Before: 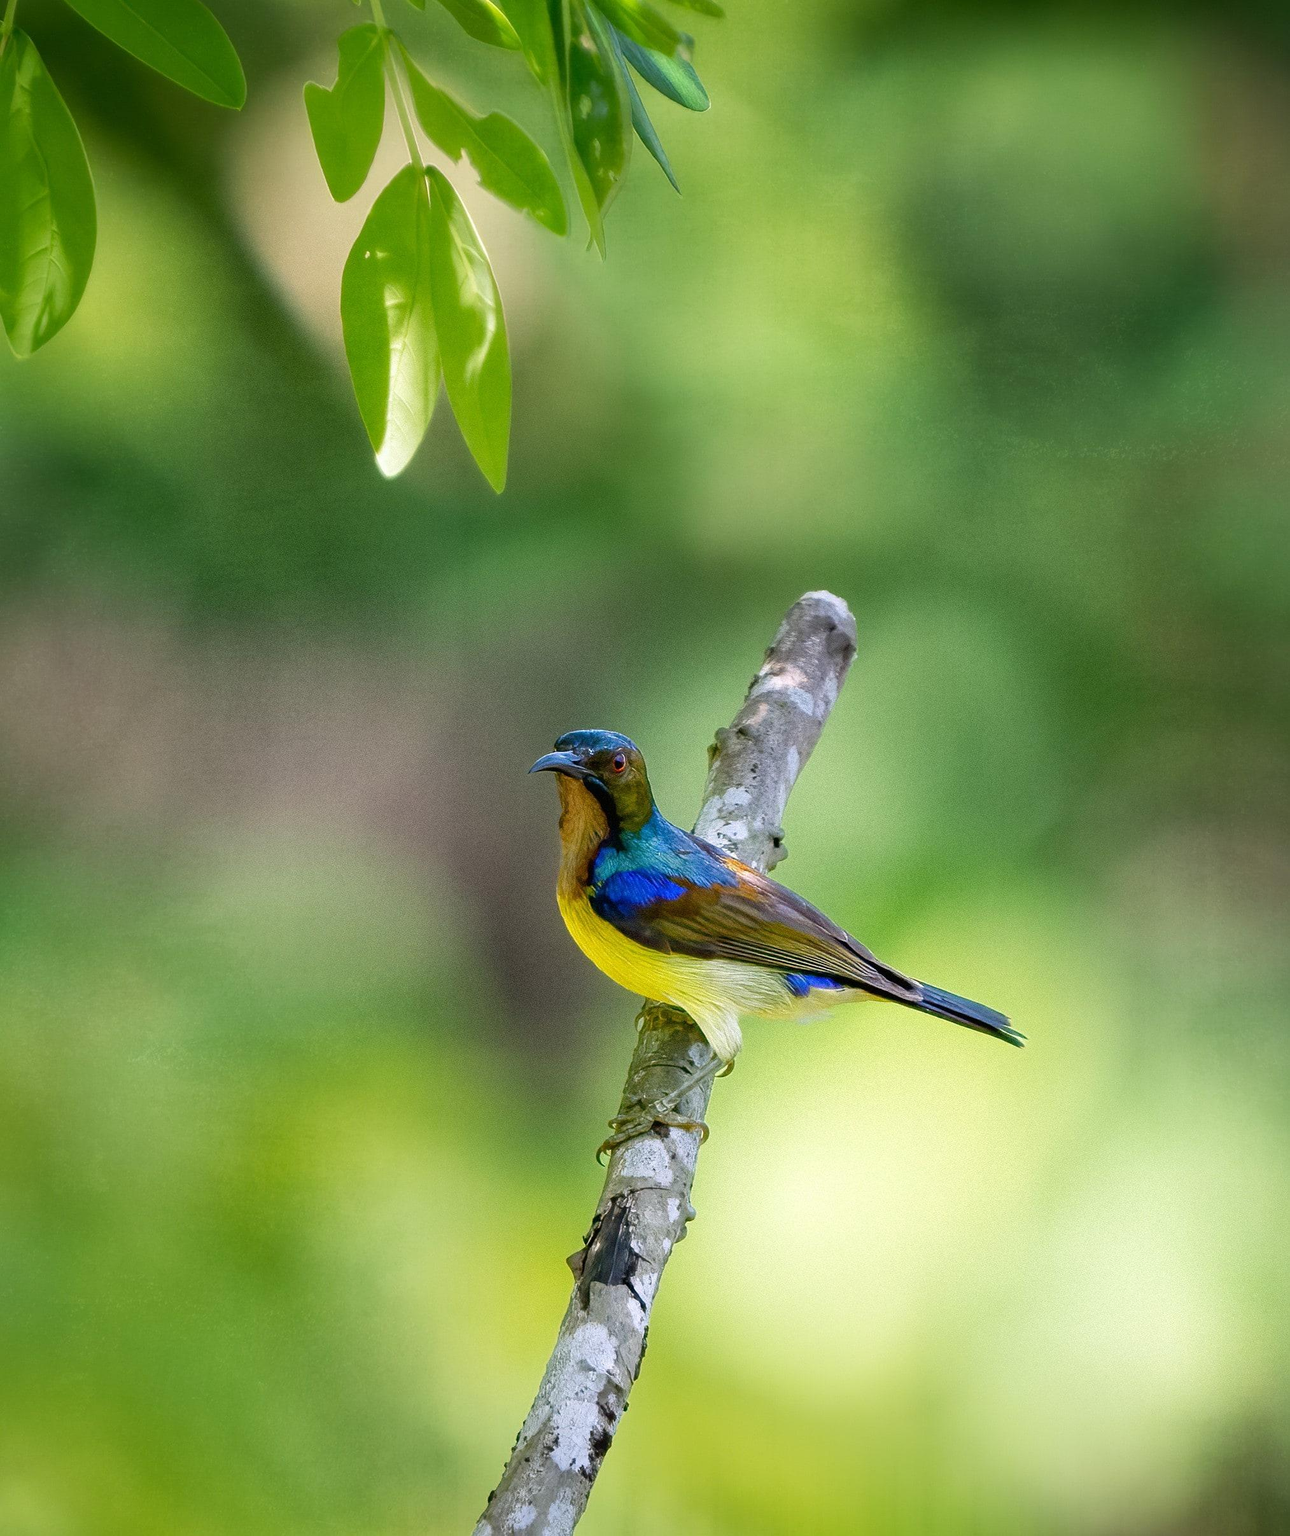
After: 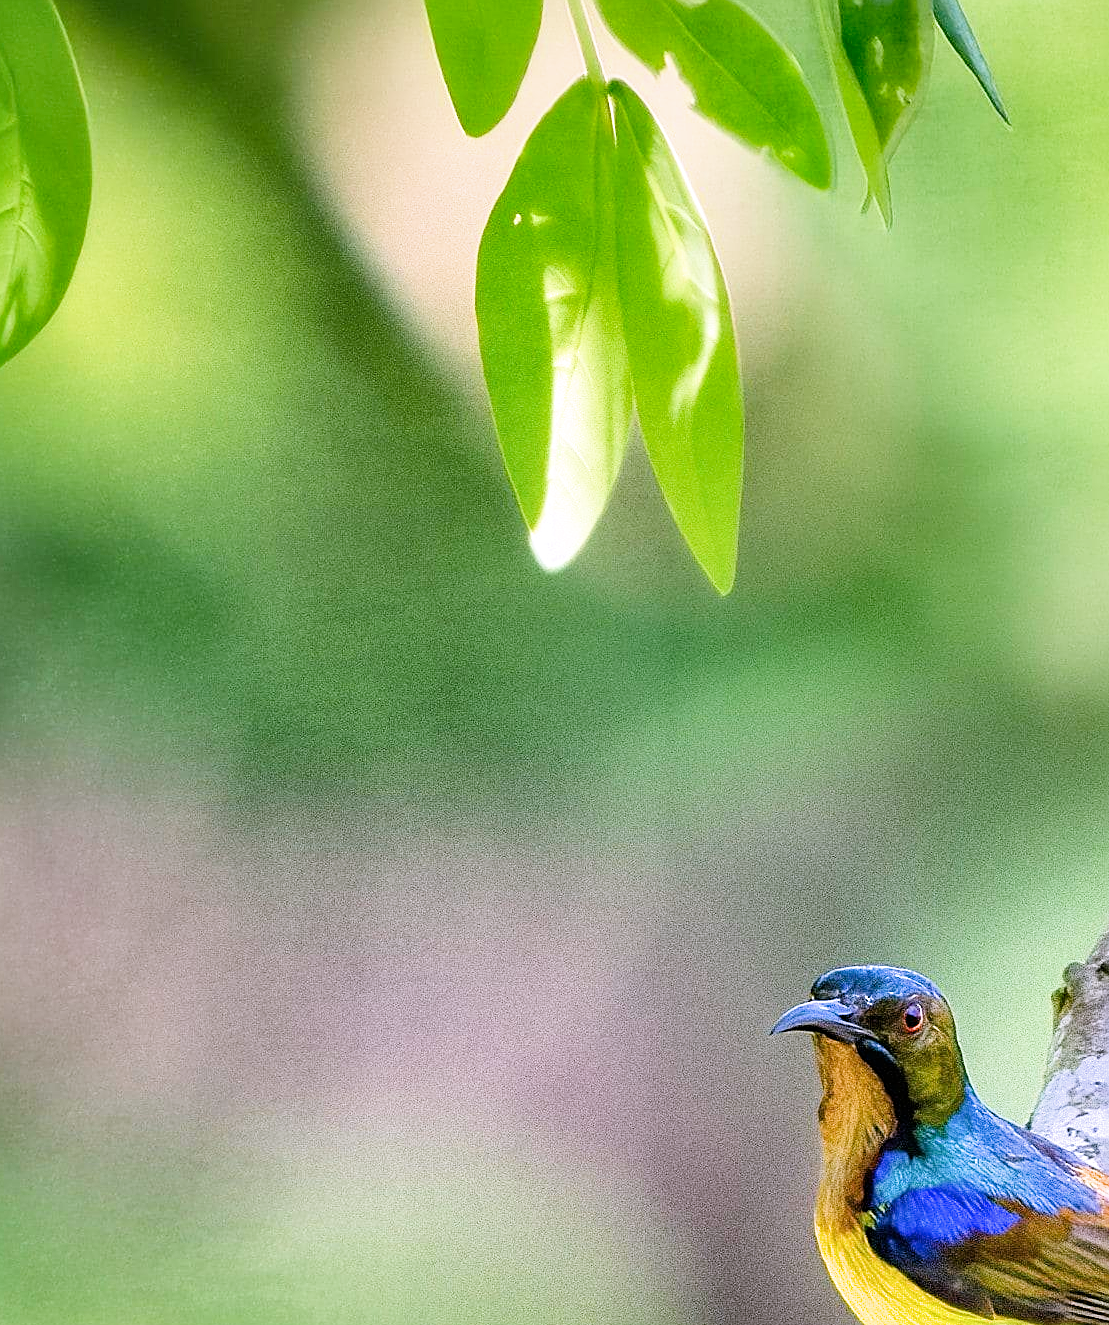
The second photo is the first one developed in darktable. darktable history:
exposure: black level correction 0, exposure 1.173 EV, compensate exposure bias true, compensate highlight preservation false
white balance: red 1.042, blue 1.17
sharpen: on, module defaults
crop and rotate: left 3.047%, top 7.509%, right 42.236%, bottom 37.598%
filmic rgb: hardness 4.17, contrast 0.921
shadows and highlights: soften with gaussian
tone equalizer: -8 EV -0.417 EV, -7 EV -0.389 EV, -6 EV -0.333 EV, -5 EV -0.222 EV, -3 EV 0.222 EV, -2 EV 0.333 EV, -1 EV 0.389 EV, +0 EV 0.417 EV, edges refinement/feathering 500, mask exposure compensation -1.57 EV, preserve details no
